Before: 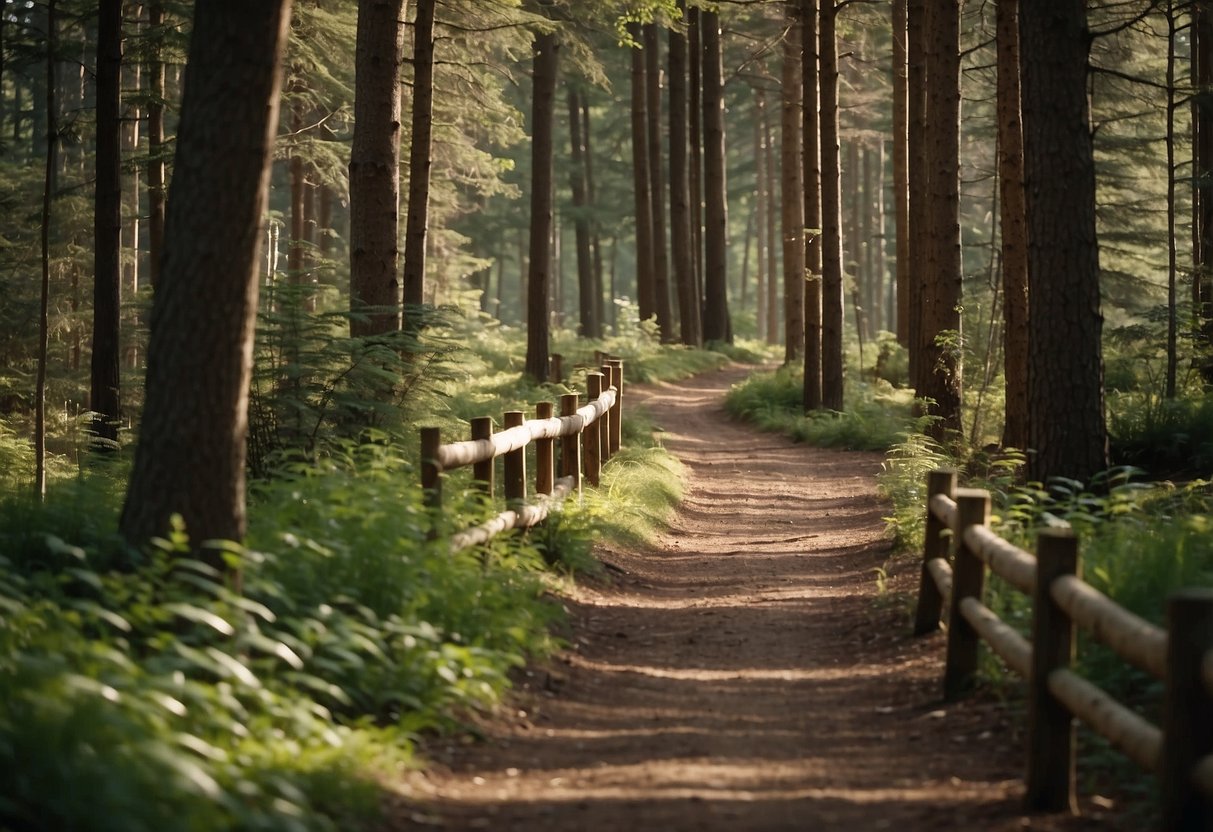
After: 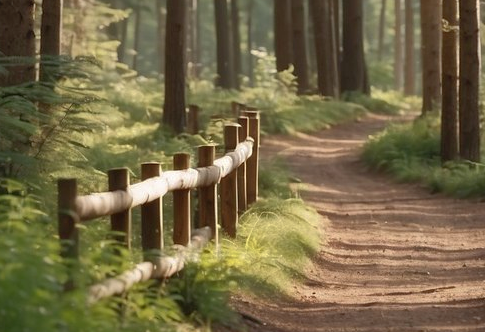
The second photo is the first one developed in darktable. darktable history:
crop: left 30%, top 30%, right 30%, bottom 30%
shadows and highlights: on, module defaults
